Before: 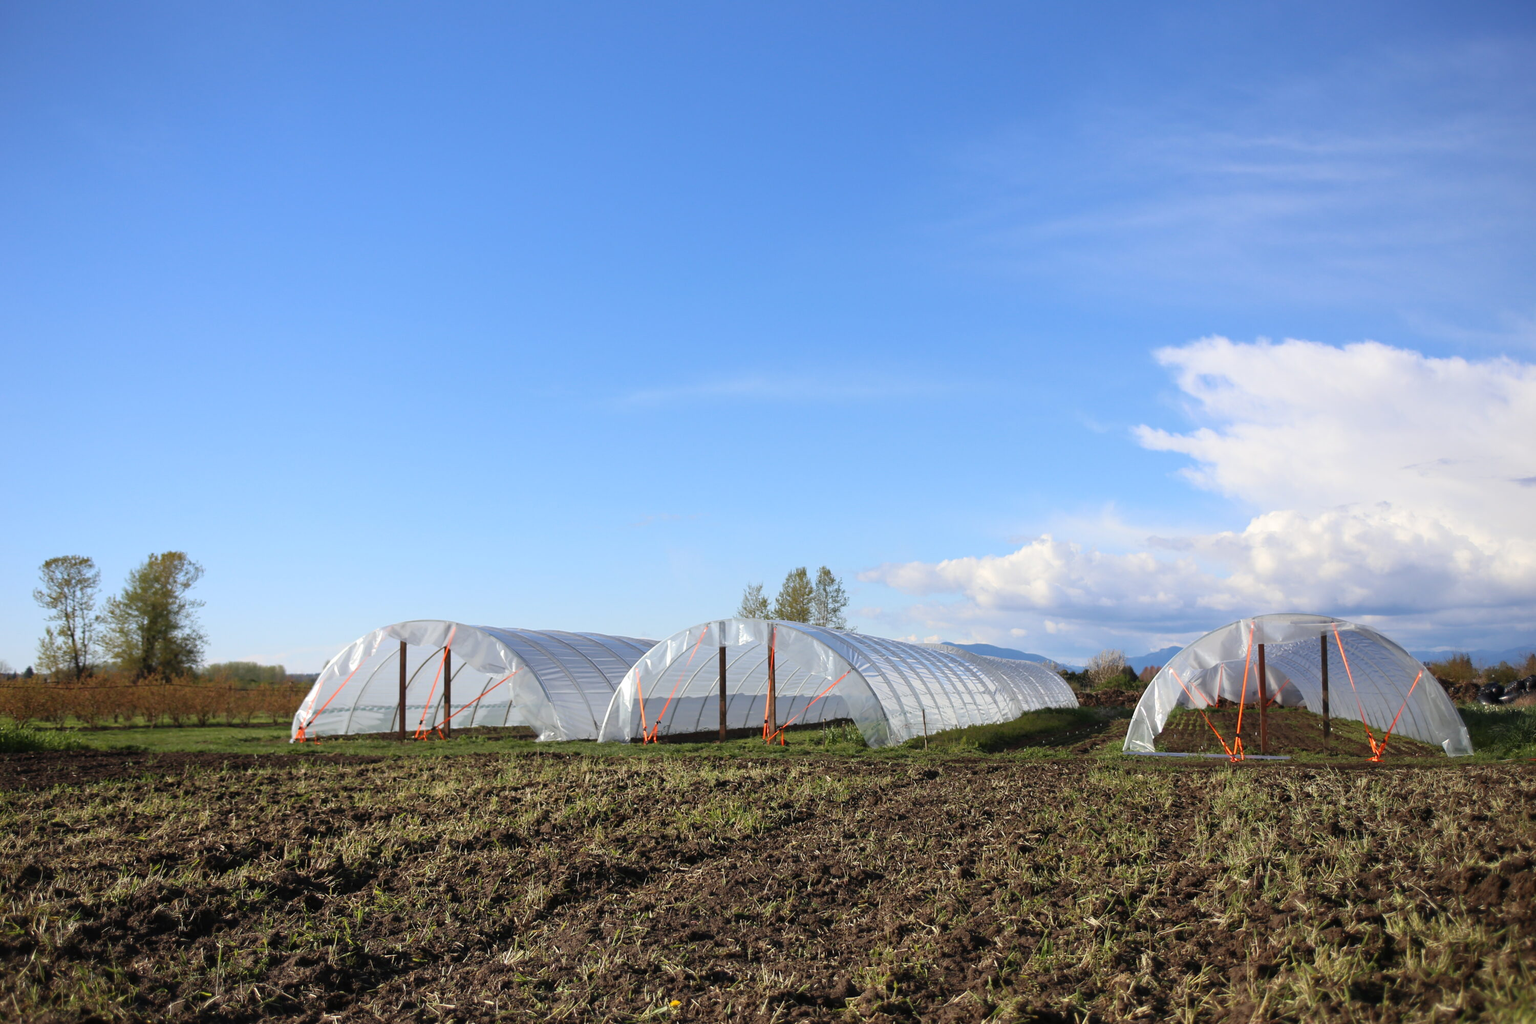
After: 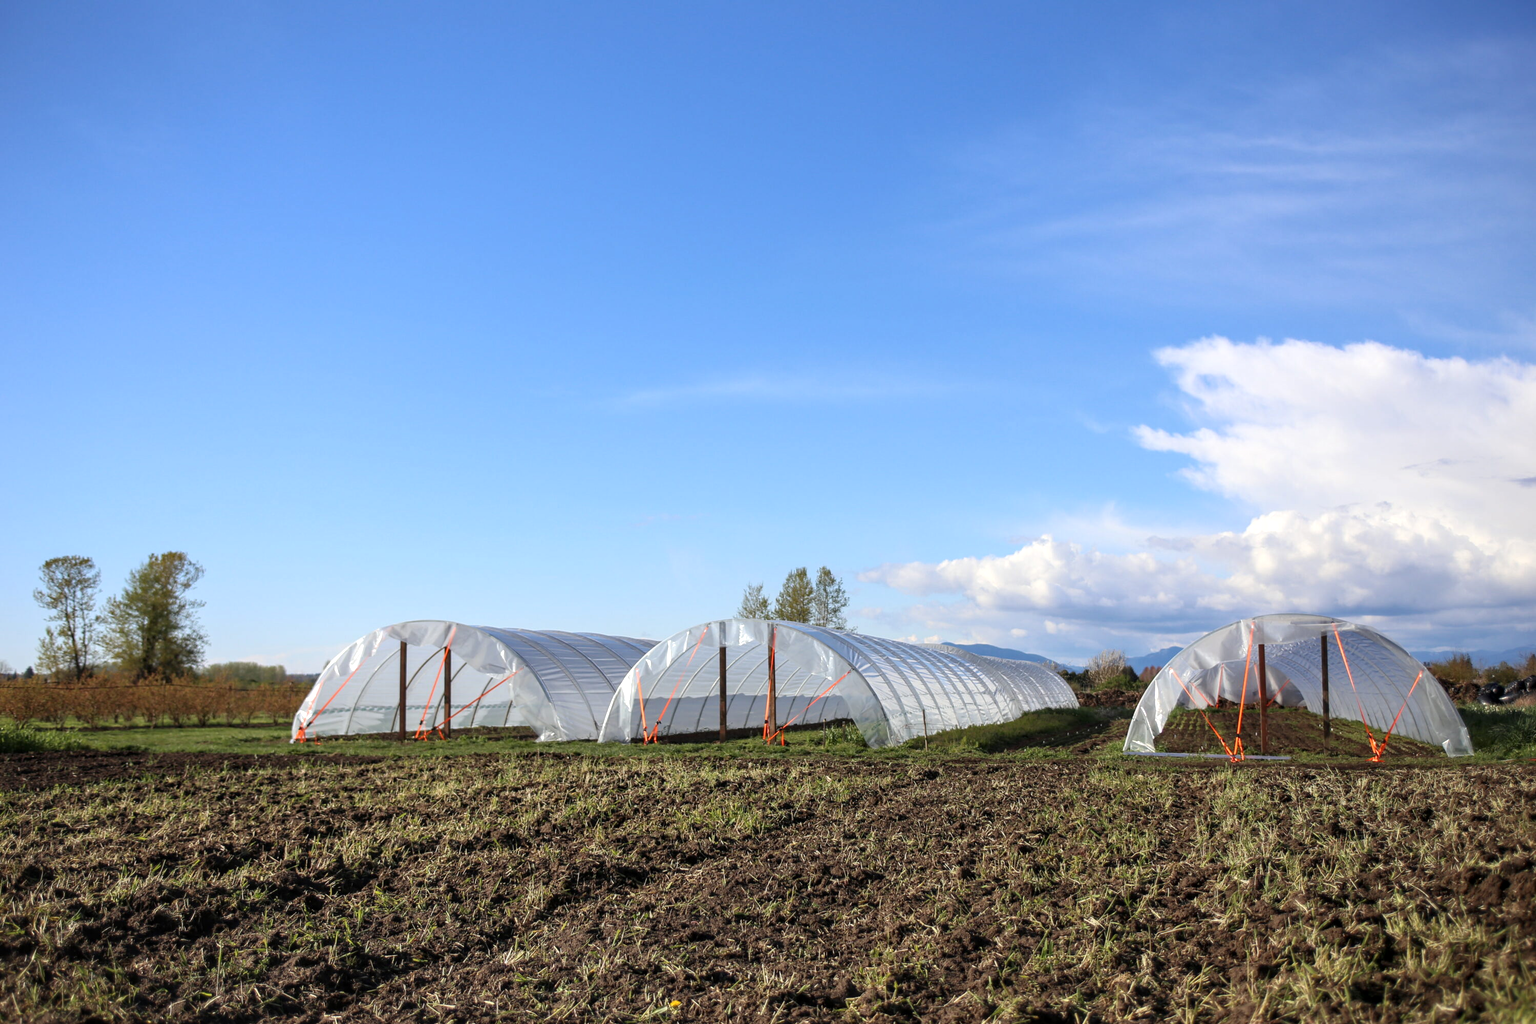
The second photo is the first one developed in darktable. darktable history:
local contrast: on, module defaults
exposure: exposure 0.081 EV
